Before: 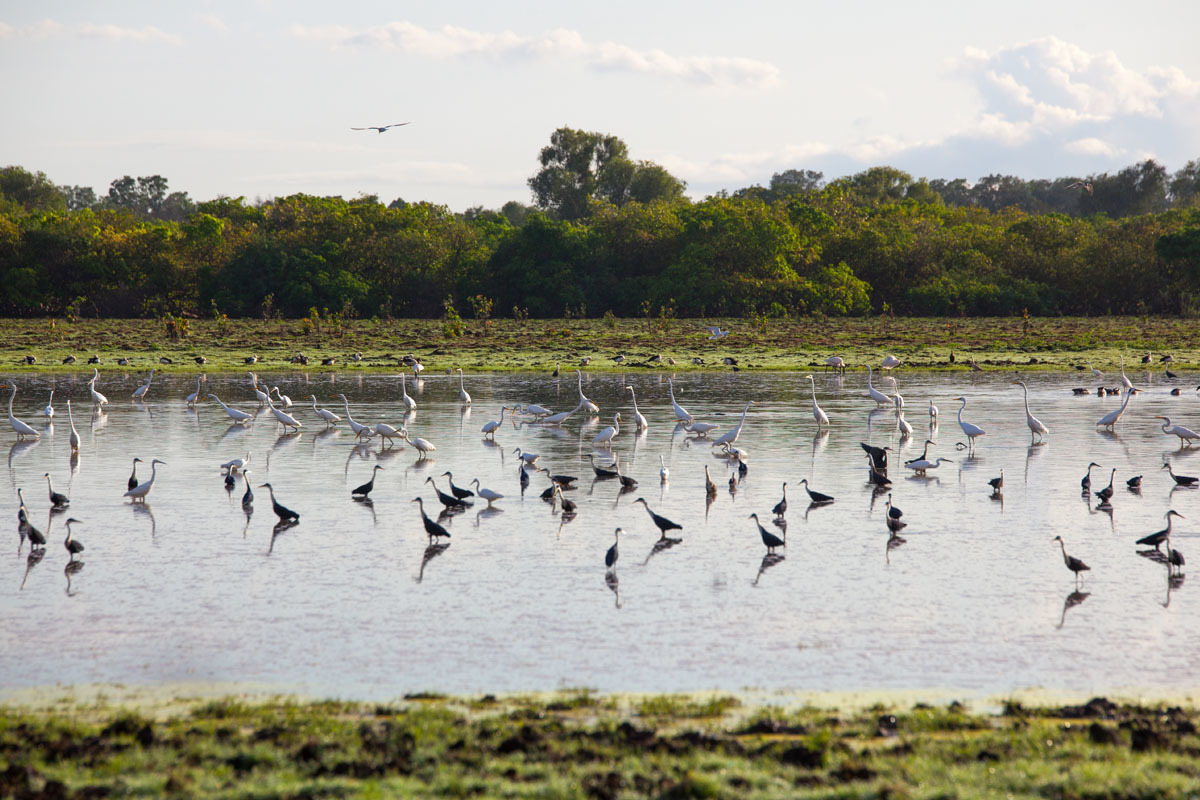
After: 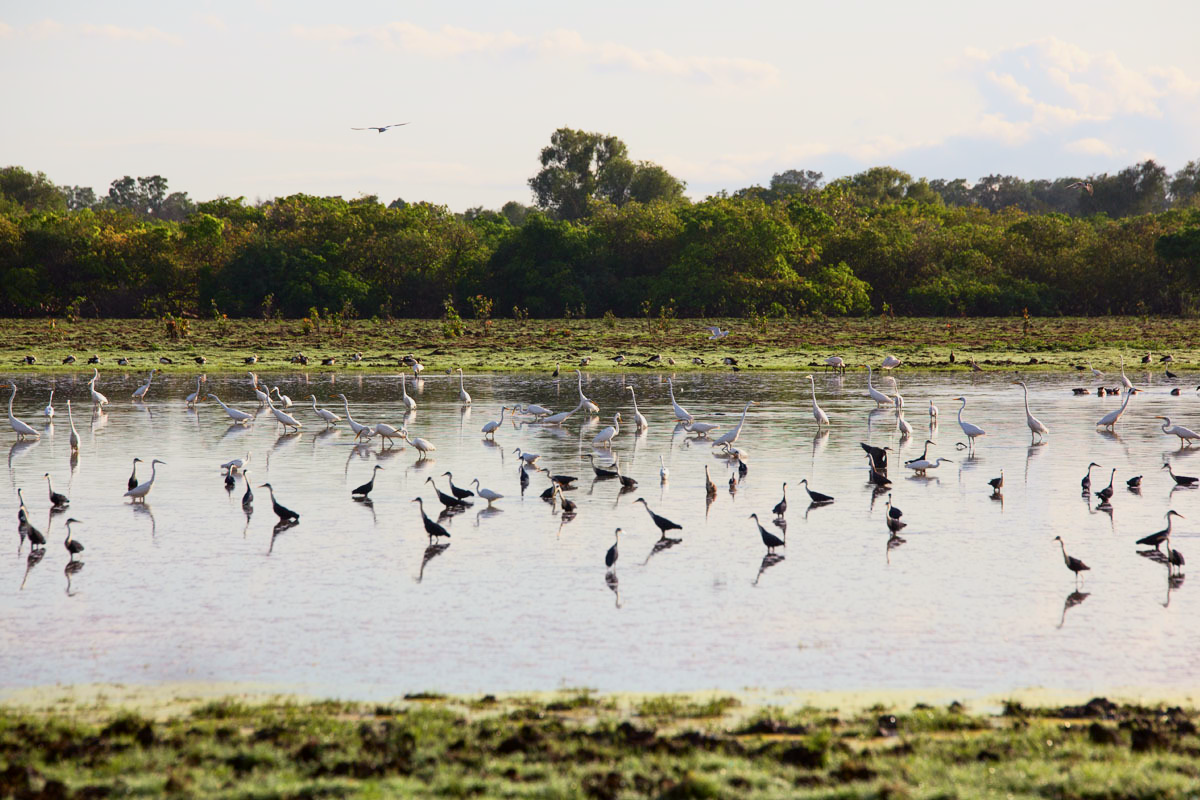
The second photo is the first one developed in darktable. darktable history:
shadows and highlights: shadows 0, highlights 40
rotate and perspective: automatic cropping original format, crop left 0, crop top 0
tone curve: curves: ch0 [(0, 0) (0.091, 0.074) (0.184, 0.168) (0.491, 0.519) (0.748, 0.765) (1, 0.919)]; ch1 [(0, 0) (0.179, 0.173) (0.322, 0.32) (0.424, 0.424) (0.502, 0.504) (0.56, 0.578) (0.631, 0.667) (0.777, 0.806) (1, 1)]; ch2 [(0, 0) (0.434, 0.447) (0.483, 0.487) (0.547, 0.564) (0.676, 0.673) (1, 1)], color space Lab, independent channels, preserve colors none
